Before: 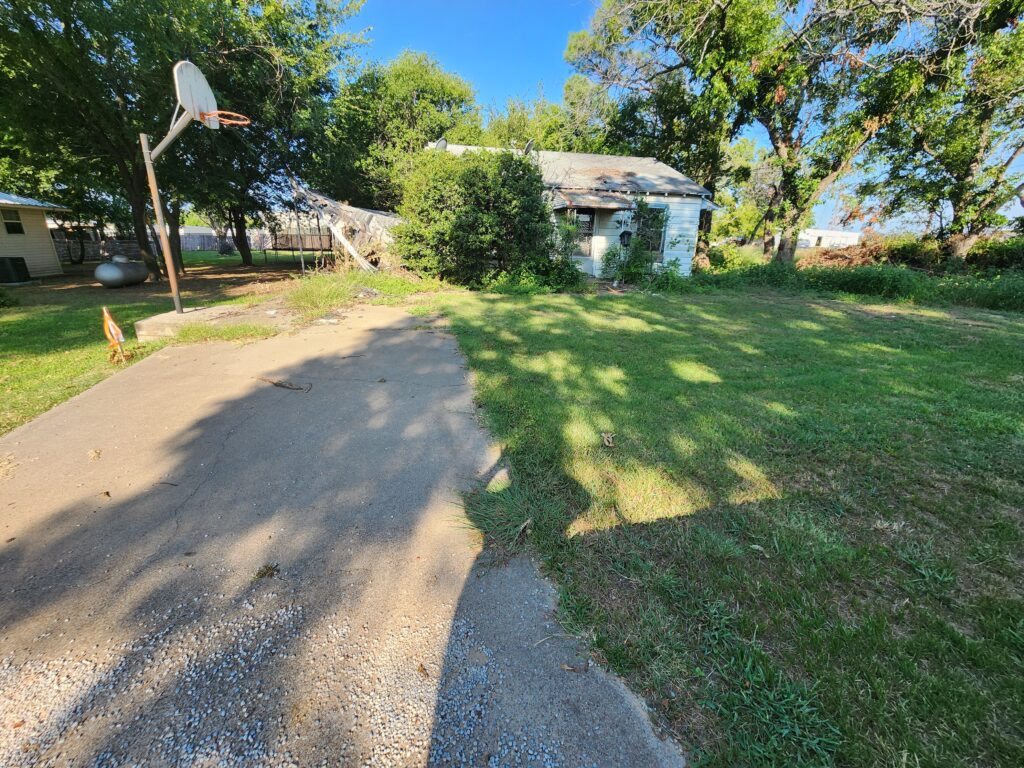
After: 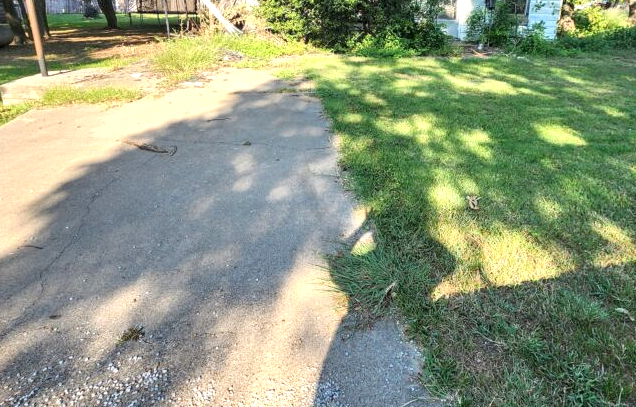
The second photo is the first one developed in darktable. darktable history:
local contrast: detail 130%
crop: left 13.197%, top 30.9%, right 24.672%, bottom 15.984%
exposure: black level correction 0, exposure 0.498 EV, compensate highlight preservation false
